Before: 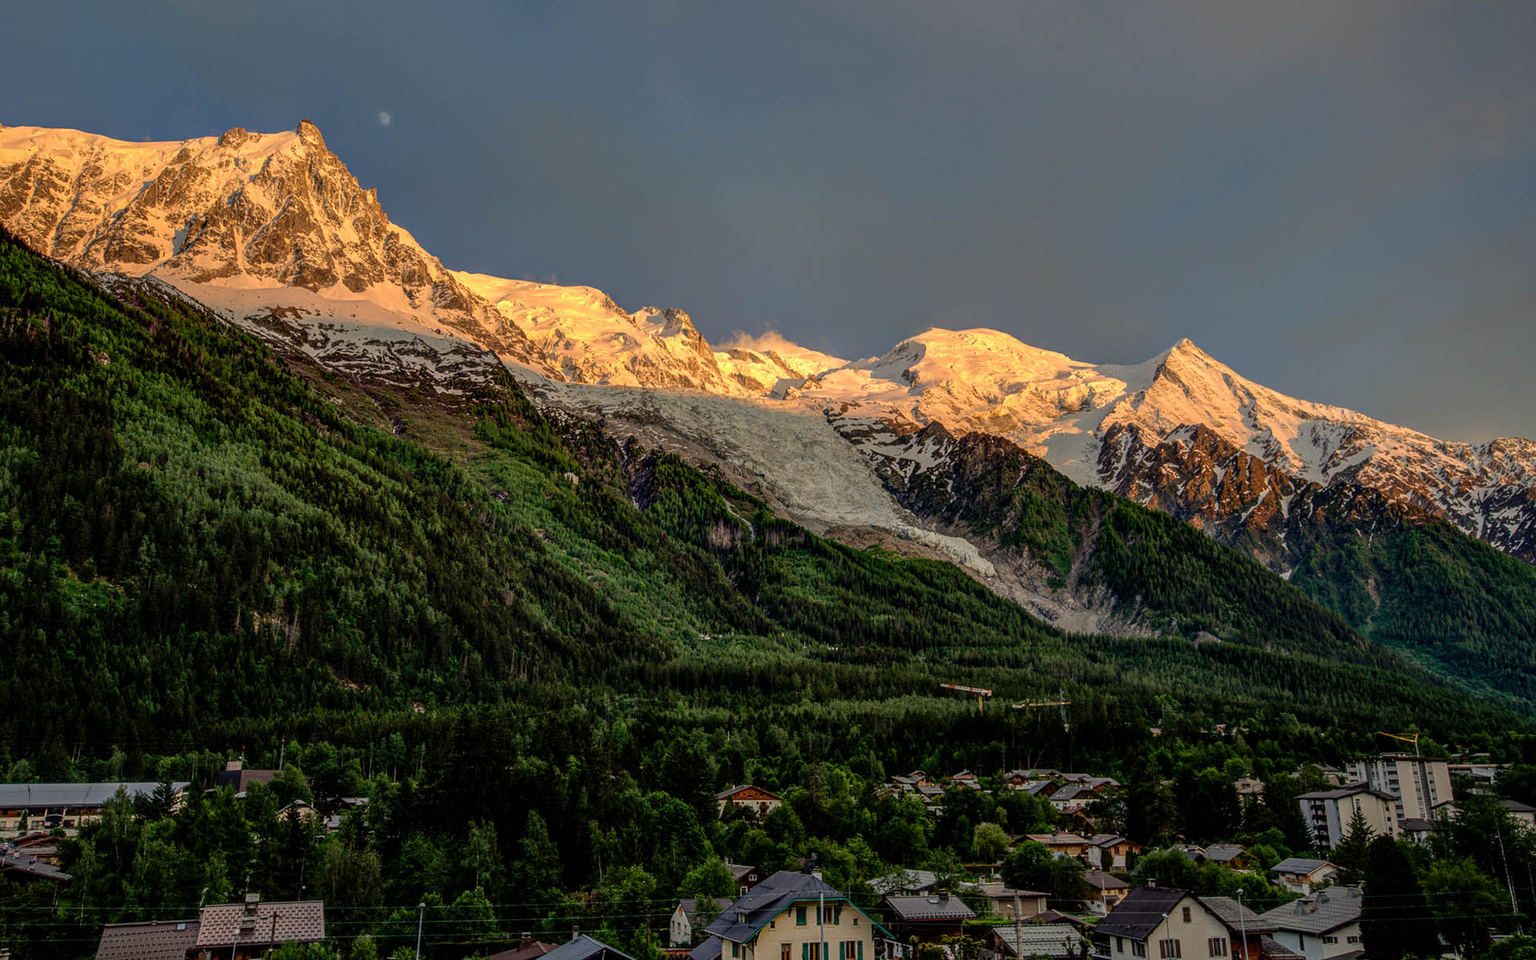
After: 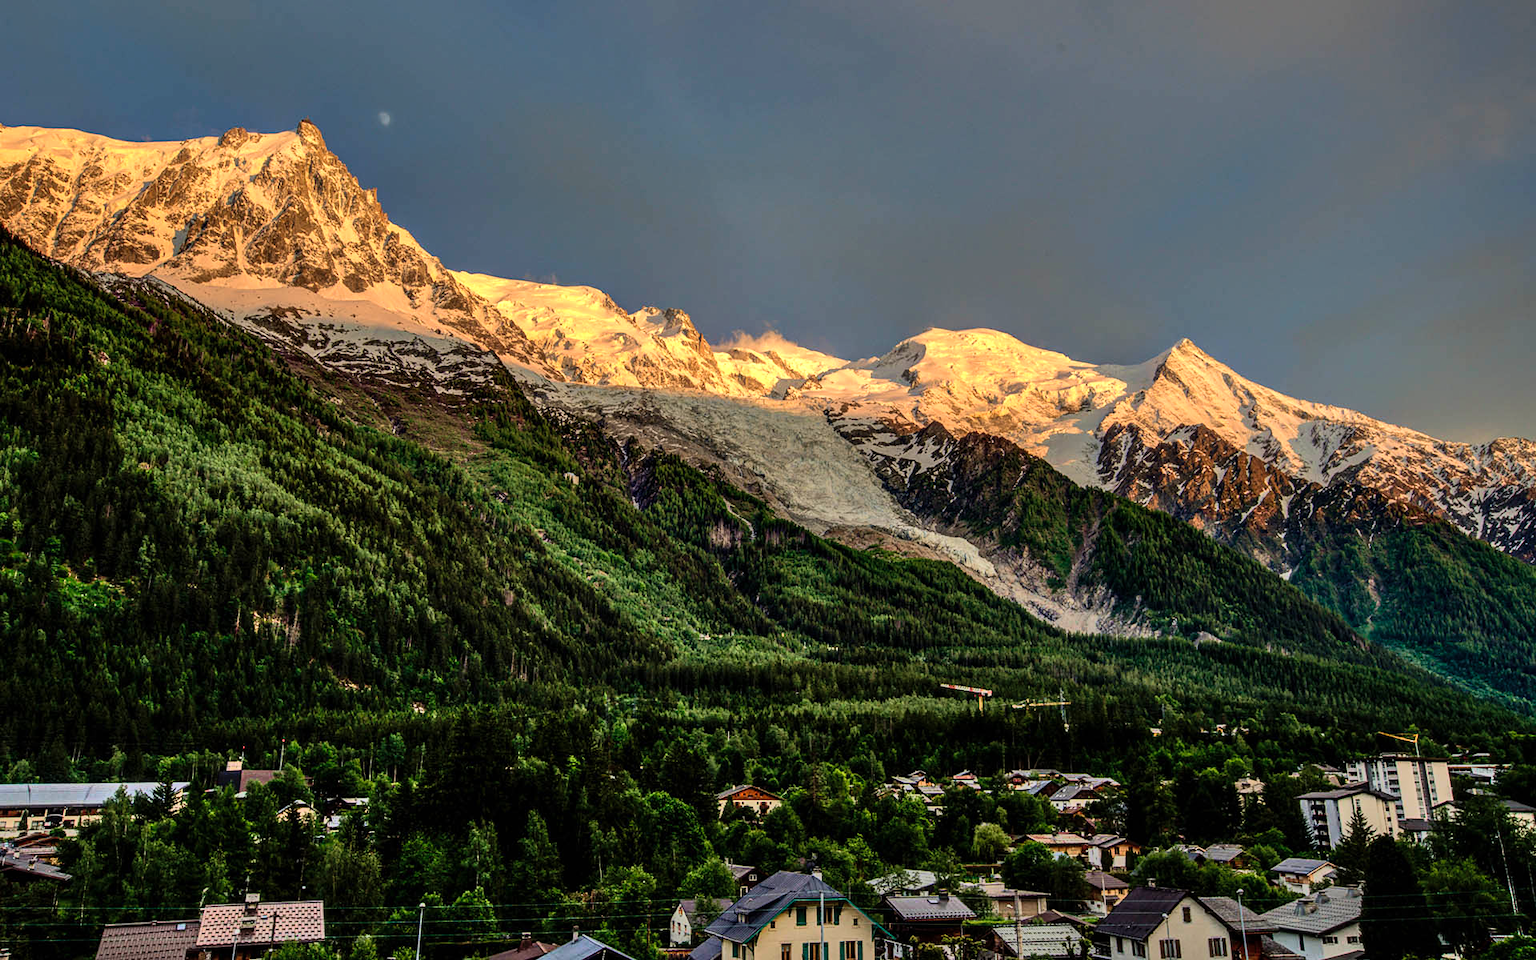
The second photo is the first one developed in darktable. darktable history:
tone equalizer: -8 EV -0.417 EV, -7 EV -0.389 EV, -6 EV -0.333 EV, -5 EV -0.222 EV, -3 EV 0.222 EV, -2 EV 0.333 EV, -1 EV 0.389 EV, +0 EV 0.417 EV, edges refinement/feathering 500, mask exposure compensation -1.57 EV, preserve details no
shadows and highlights: shadows color adjustment 97.66%, soften with gaussian
velvia: on, module defaults
